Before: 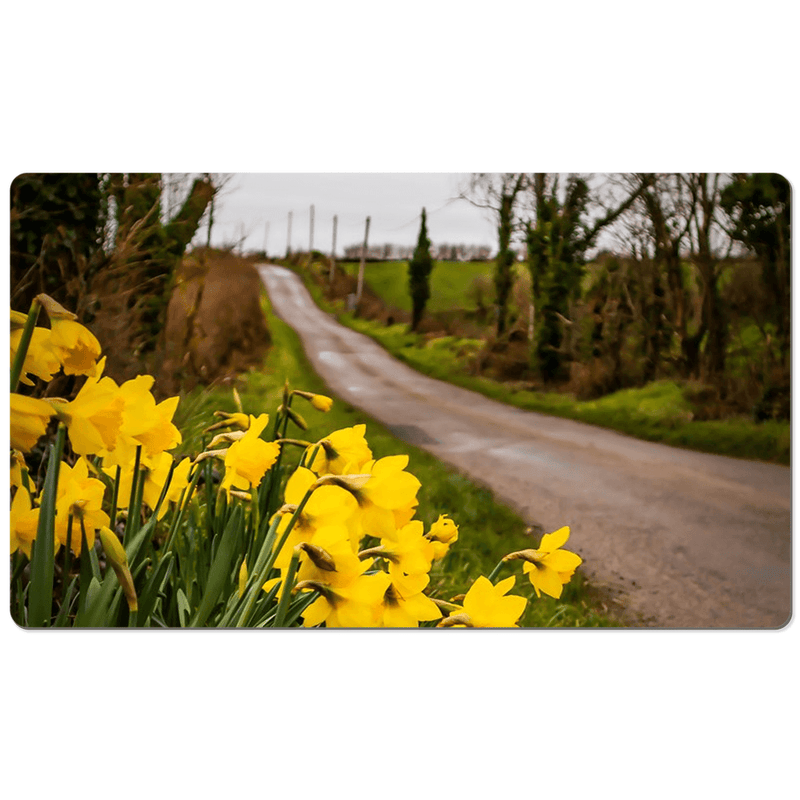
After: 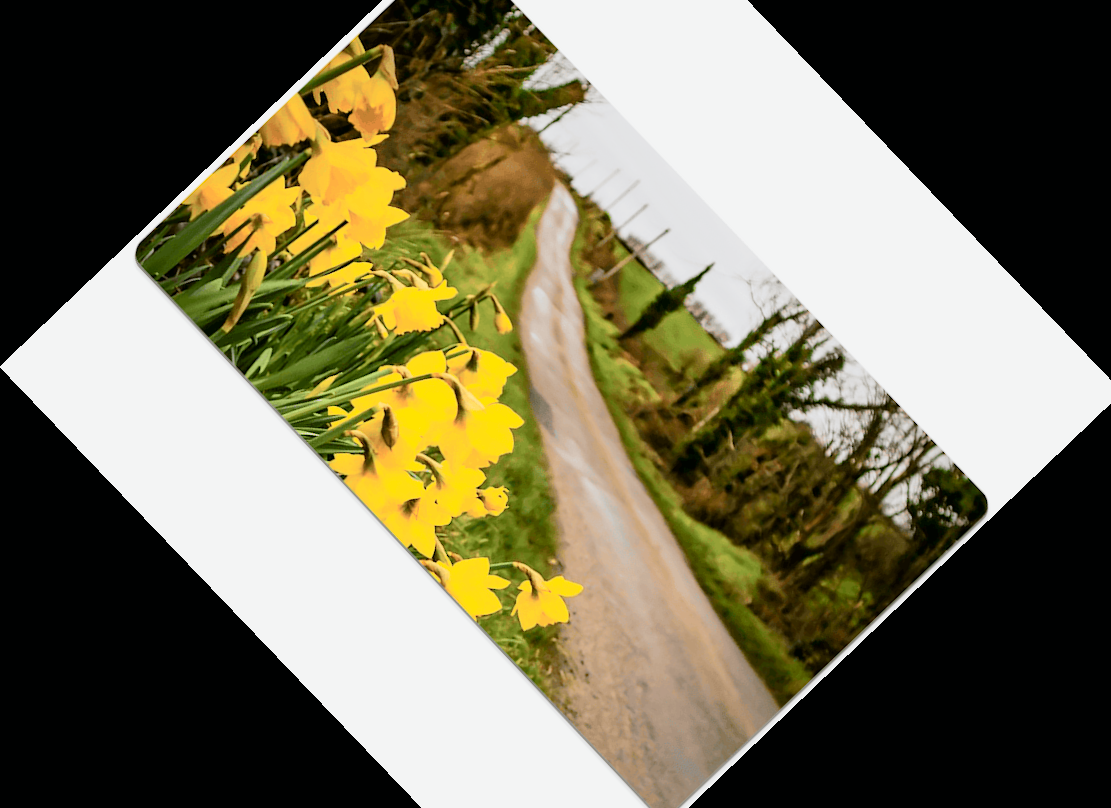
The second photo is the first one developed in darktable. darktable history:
exposure: black level correction 0, exposure 0.5 EV, compensate exposure bias true, compensate highlight preservation false
rotate and perspective: rotation 0.192°, lens shift (horizontal) -0.015, crop left 0.005, crop right 0.996, crop top 0.006, crop bottom 0.99
tone curve: curves: ch0 [(0, 0) (0.048, 0.024) (0.099, 0.082) (0.227, 0.255) (0.407, 0.482) (0.543, 0.634) (0.719, 0.77) (0.837, 0.843) (1, 0.906)]; ch1 [(0, 0) (0.3, 0.268) (0.404, 0.374) (0.475, 0.463) (0.501, 0.499) (0.514, 0.502) (0.551, 0.541) (0.643, 0.648) (0.682, 0.674) (0.802, 0.812) (1, 1)]; ch2 [(0, 0) (0.259, 0.207) (0.323, 0.311) (0.364, 0.368) (0.442, 0.461) (0.498, 0.498) (0.531, 0.528) (0.581, 0.602) (0.629, 0.659) (0.768, 0.728) (1, 1)], color space Lab, independent channels, preserve colors none
crop and rotate: angle -46.26°, top 16.234%, right 0.912%, bottom 11.704%
